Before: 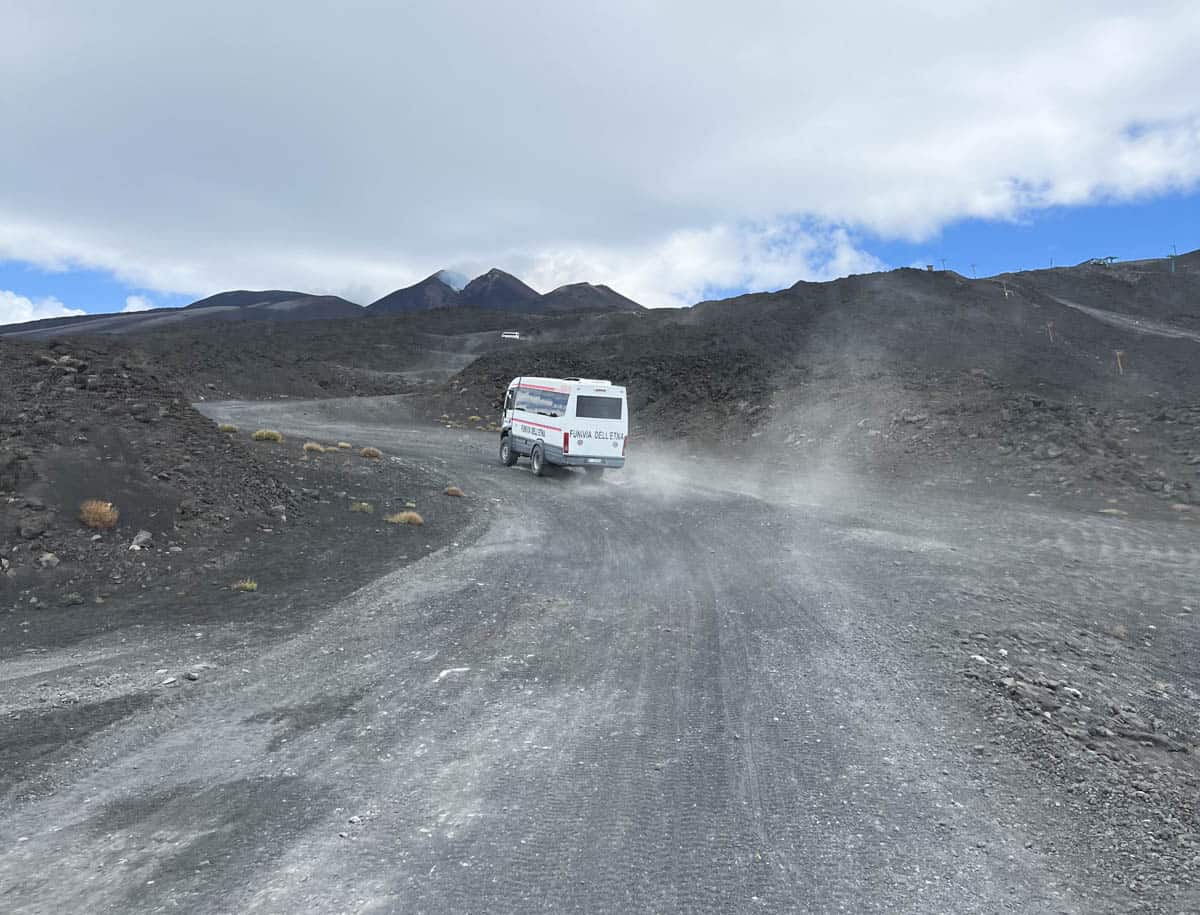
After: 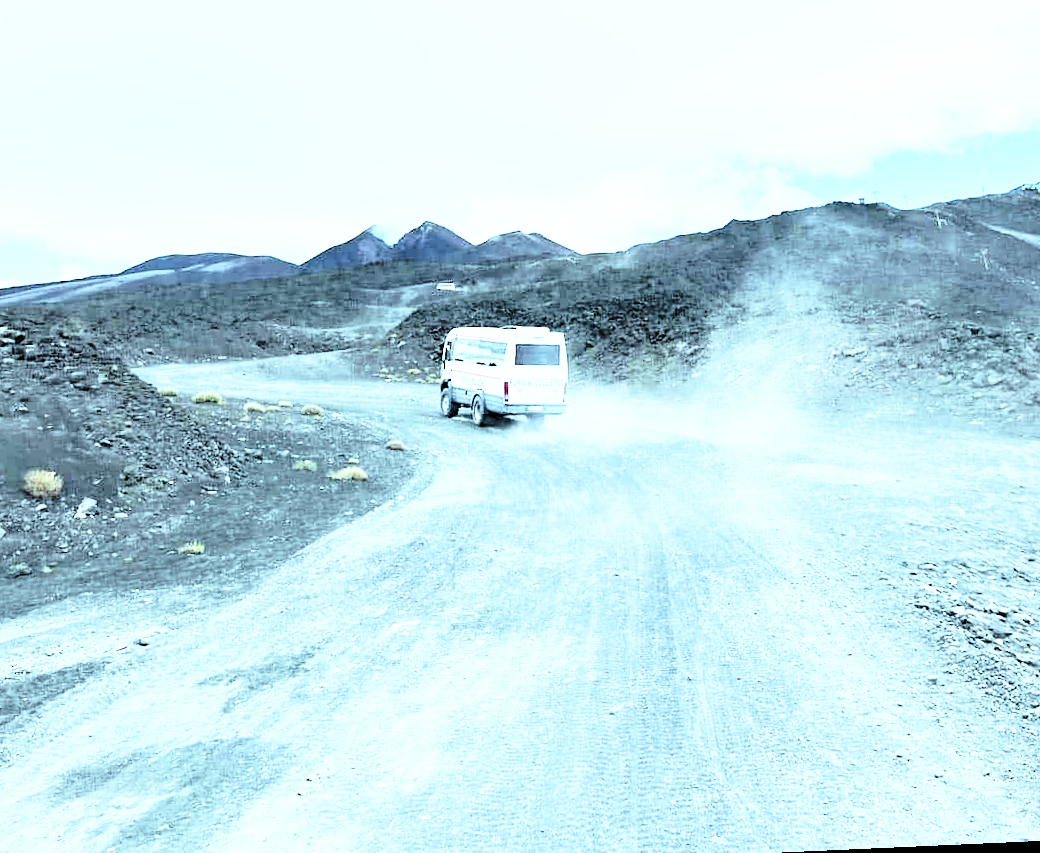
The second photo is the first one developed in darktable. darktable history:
rotate and perspective: rotation -2.56°, automatic cropping off
white balance: red 0.925, blue 1.046
tone curve: curves: ch0 [(0, 0) (0.078, 0) (0.241, 0.056) (0.59, 0.574) (0.802, 0.868) (1, 1)], color space Lab, linked channels, preserve colors none
contrast equalizer: octaves 7, y [[0.6 ×6], [0.55 ×6], [0 ×6], [0 ×6], [0 ×6]], mix 0.35
crop: left 6.446%, top 8.188%, right 9.538%, bottom 3.548%
exposure: exposure 0.935 EV, compensate highlight preservation false
base curve: curves: ch0 [(0, 0) (0.028, 0.03) (0.121, 0.232) (0.46, 0.748) (0.859, 0.968) (1, 1)], preserve colors none
color balance: mode lift, gamma, gain (sRGB), lift [0.997, 0.979, 1.021, 1.011], gamma [1, 1.084, 0.916, 0.998], gain [1, 0.87, 1.13, 1.101], contrast 4.55%, contrast fulcrum 38.24%, output saturation 104.09%
